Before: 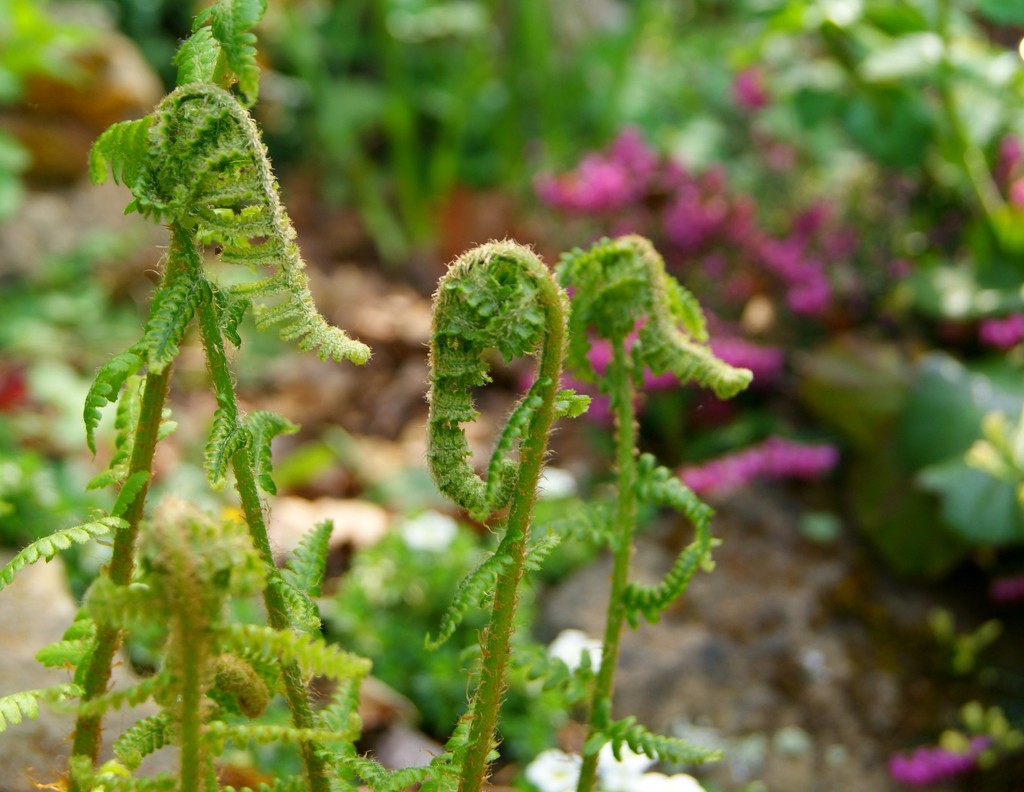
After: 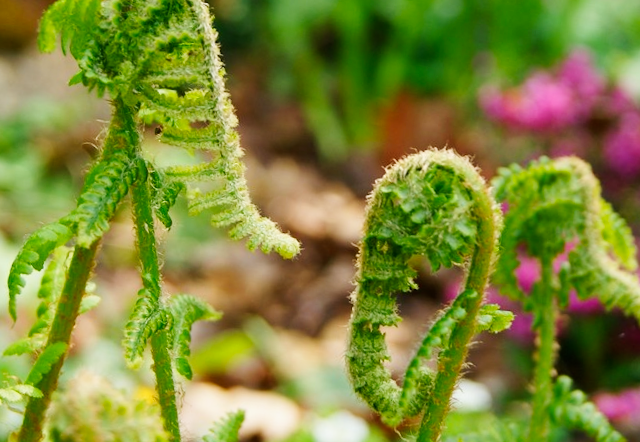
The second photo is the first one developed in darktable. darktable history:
crop and rotate: angle -5.79°, left 2.152%, top 6.791%, right 27.441%, bottom 30.397%
tone curve: curves: ch0 [(0, 0) (0.071, 0.047) (0.266, 0.26) (0.491, 0.552) (0.753, 0.818) (1, 0.983)]; ch1 [(0, 0) (0.346, 0.307) (0.408, 0.369) (0.463, 0.443) (0.482, 0.493) (0.502, 0.5) (0.517, 0.518) (0.546, 0.576) (0.588, 0.643) (0.651, 0.709) (1, 1)]; ch2 [(0, 0) (0.346, 0.34) (0.434, 0.46) (0.485, 0.494) (0.5, 0.494) (0.517, 0.503) (0.535, 0.545) (0.583, 0.634) (0.625, 0.686) (1, 1)], preserve colors none
